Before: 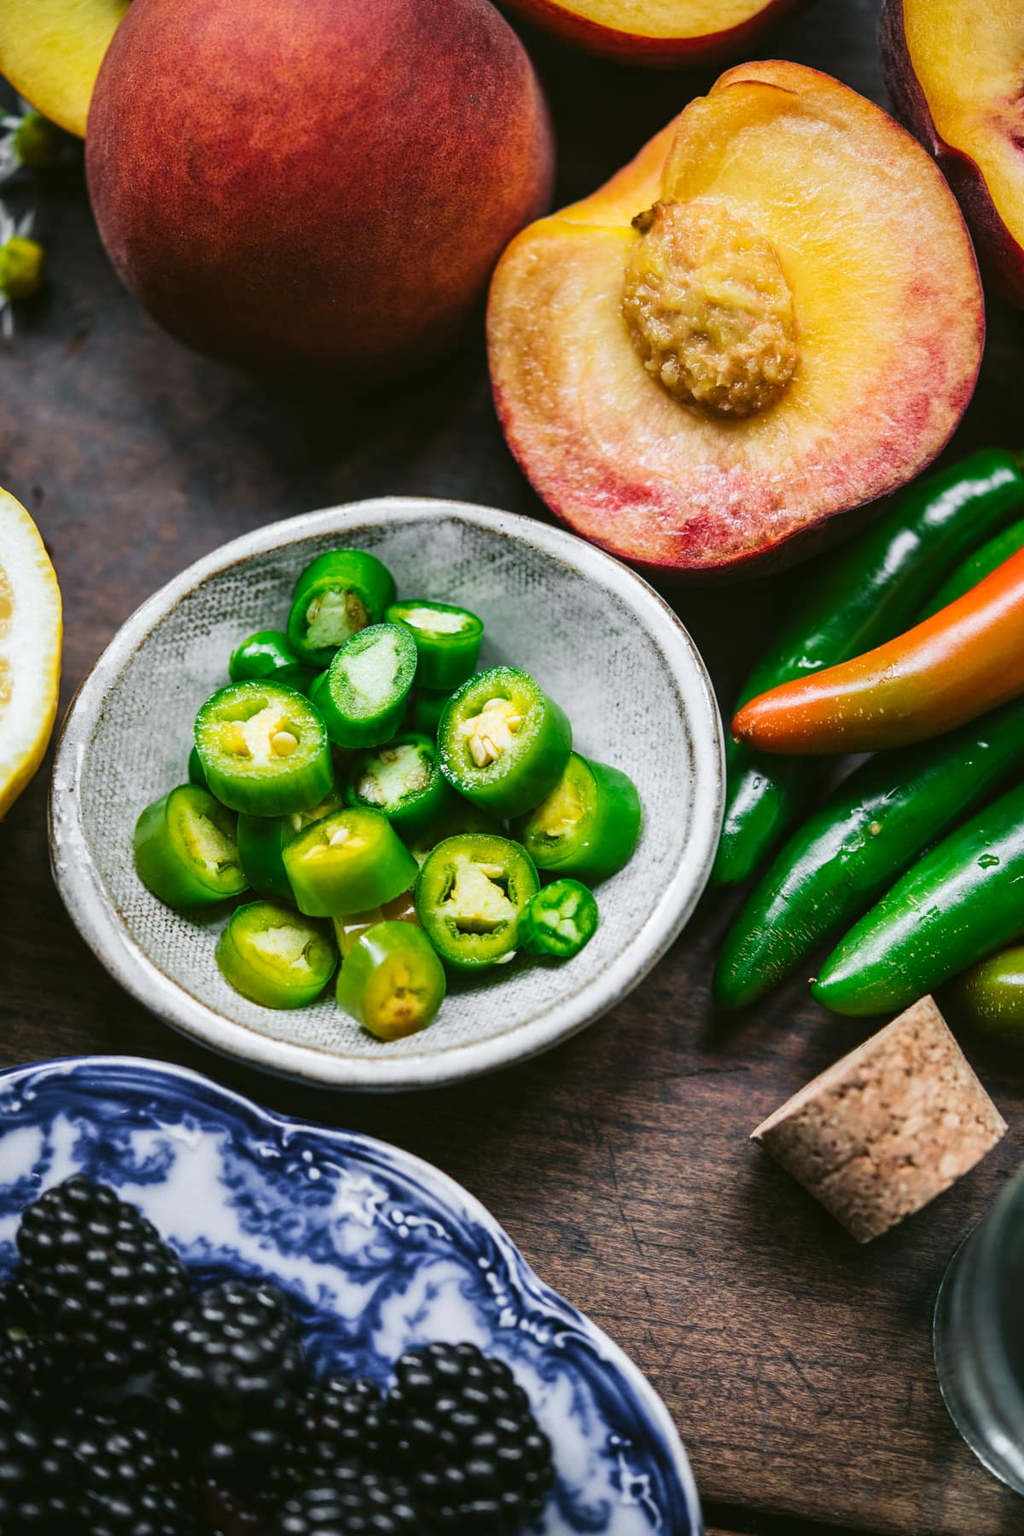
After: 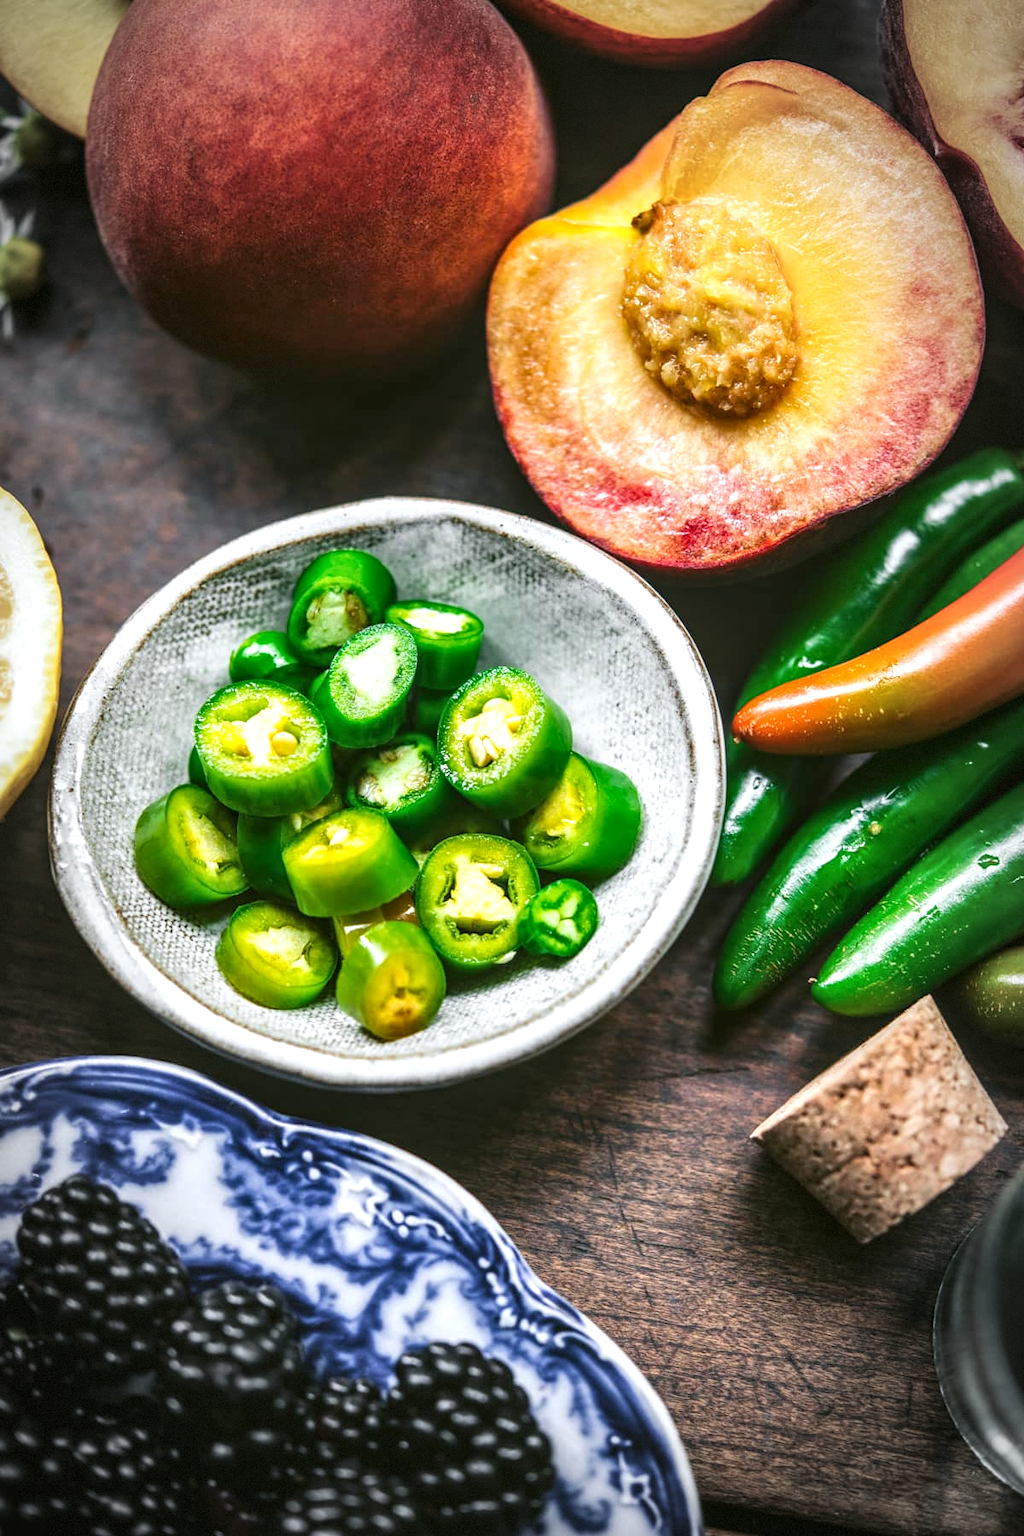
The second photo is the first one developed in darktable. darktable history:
exposure: exposure 0.564 EV, compensate exposure bias true, compensate highlight preservation false
vignetting: fall-off start 67.33%, fall-off radius 67.67%, automatic ratio true, dithering 8-bit output, unbound false
local contrast: on, module defaults
